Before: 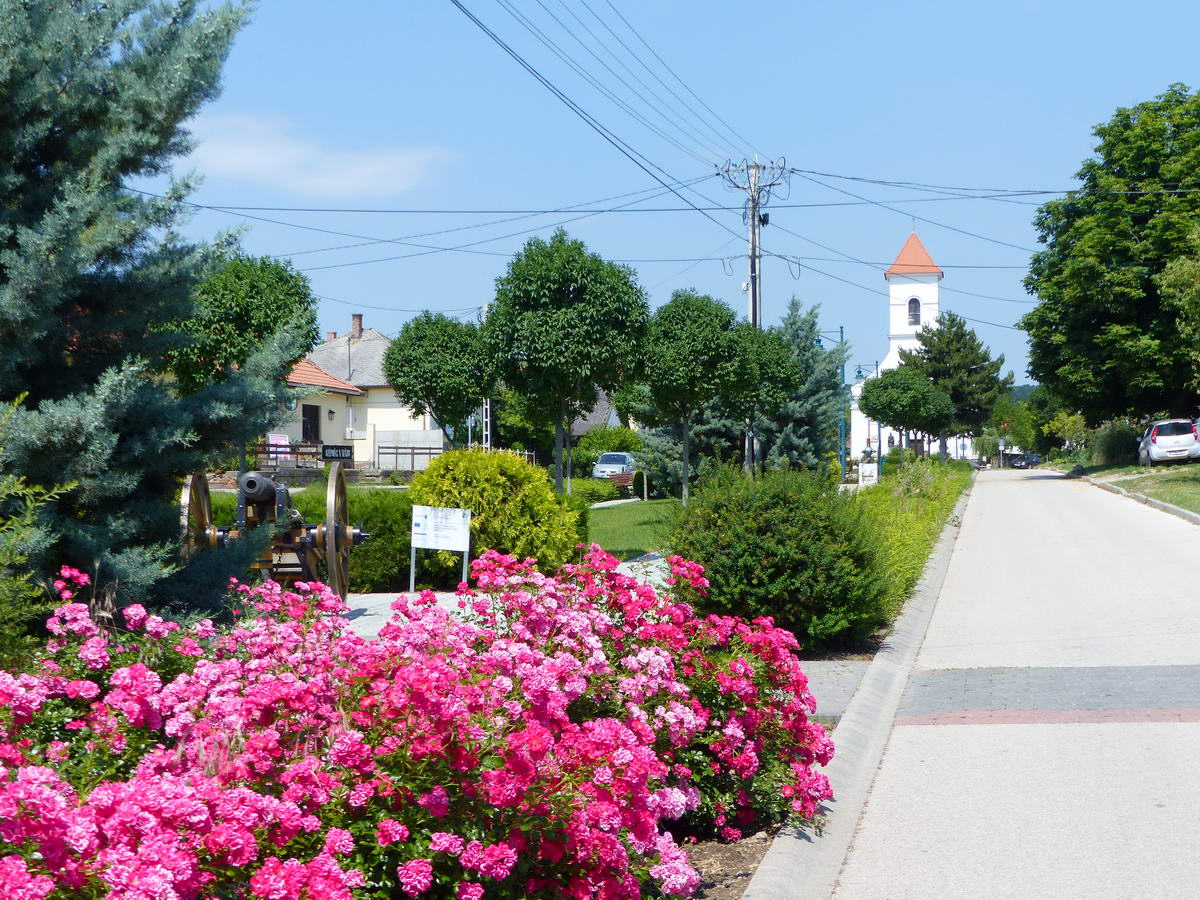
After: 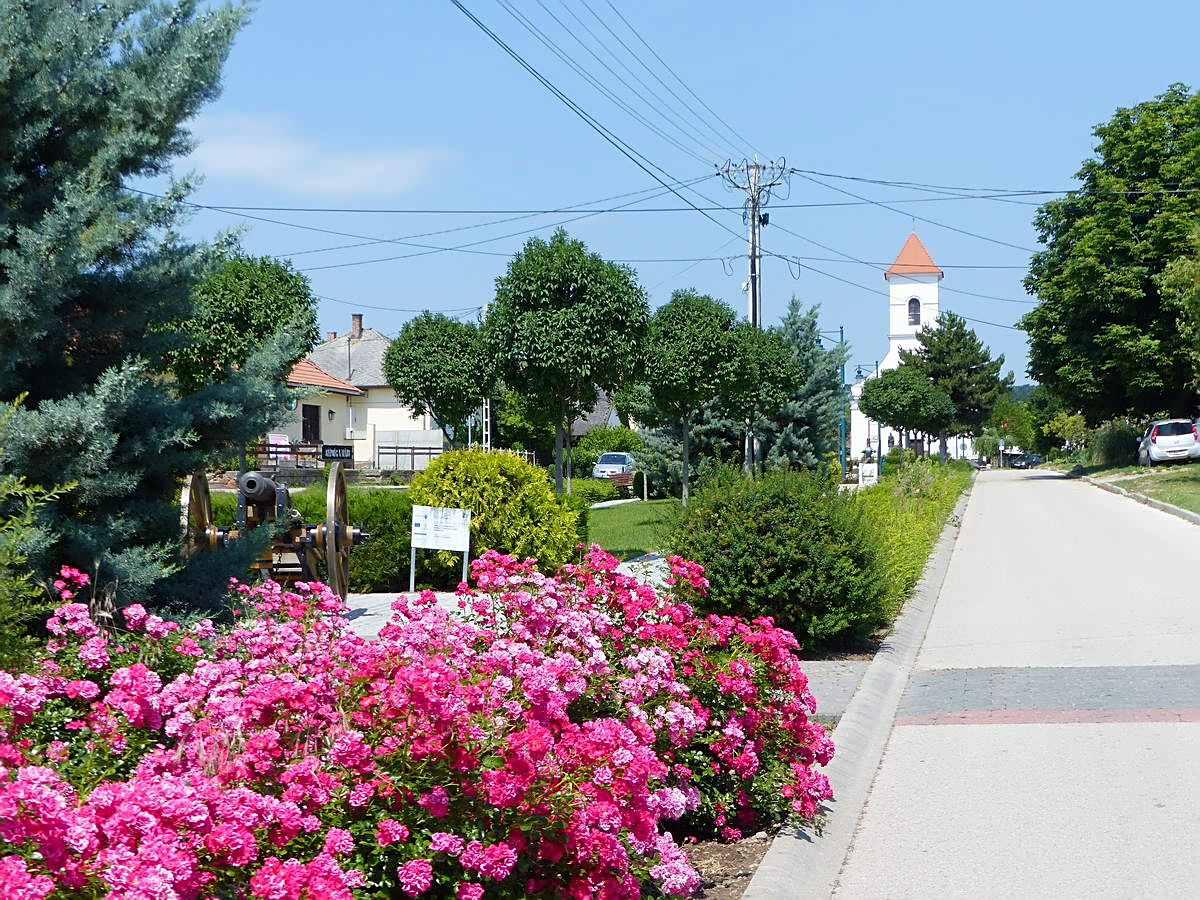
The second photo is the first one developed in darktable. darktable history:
exposure: exposure -0.03 EV, compensate highlight preservation false
sharpen: amount 0.491
